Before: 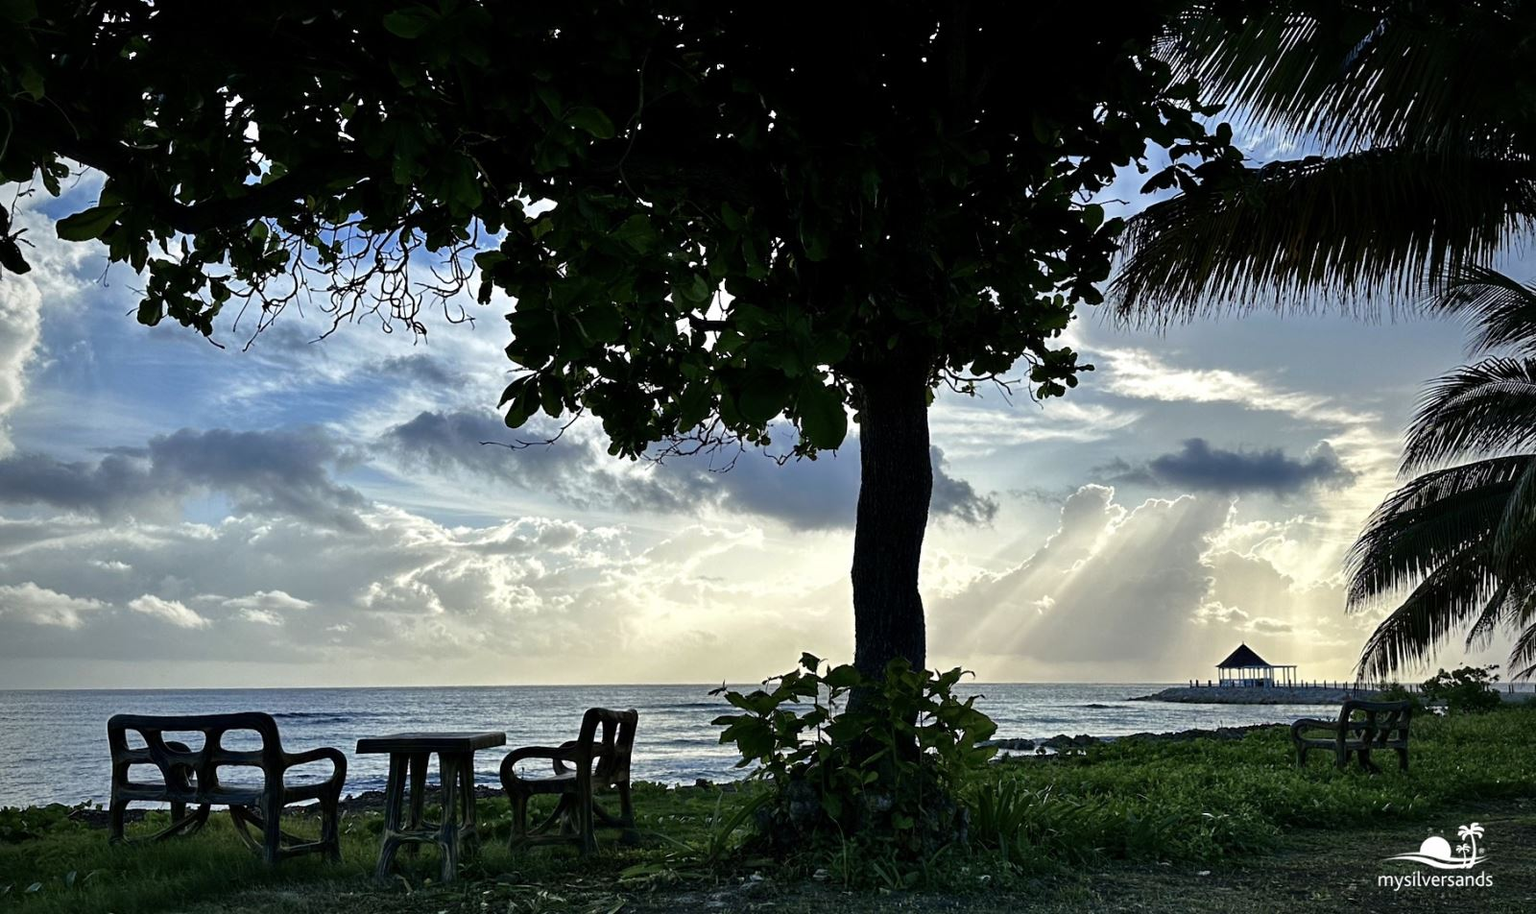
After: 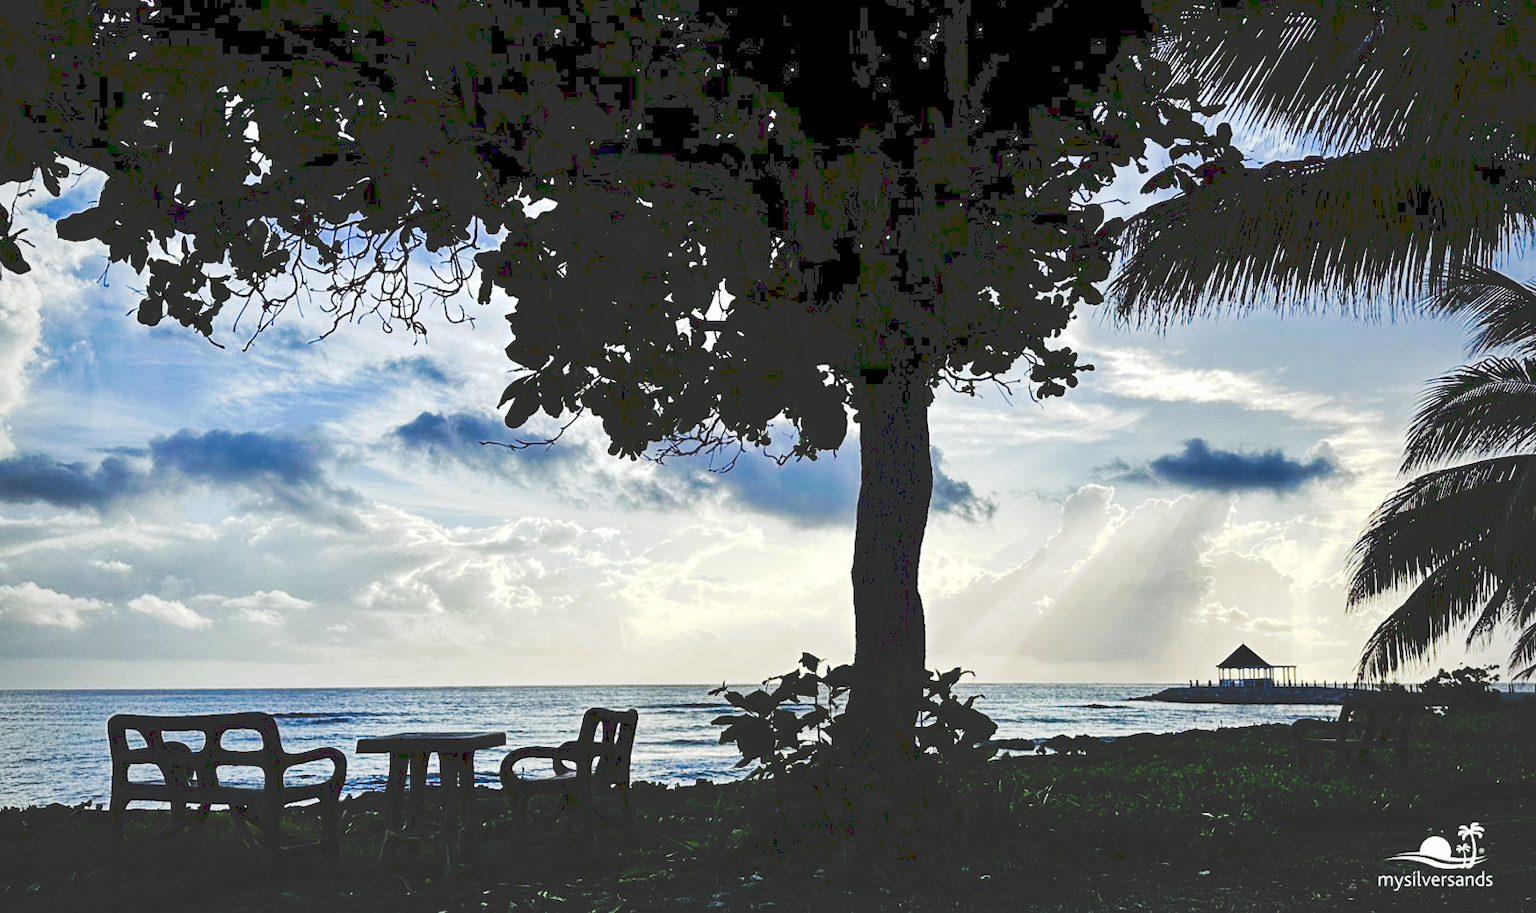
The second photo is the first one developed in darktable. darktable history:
tone curve: curves: ch0 [(0, 0) (0.003, 0.184) (0.011, 0.184) (0.025, 0.189) (0.044, 0.192) (0.069, 0.194) (0.1, 0.2) (0.136, 0.202) (0.177, 0.206) (0.224, 0.214) (0.277, 0.243) (0.335, 0.297) (0.399, 0.39) (0.468, 0.508) (0.543, 0.653) (0.623, 0.754) (0.709, 0.834) (0.801, 0.887) (0.898, 0.925) (1, 1)], preserve colors none
